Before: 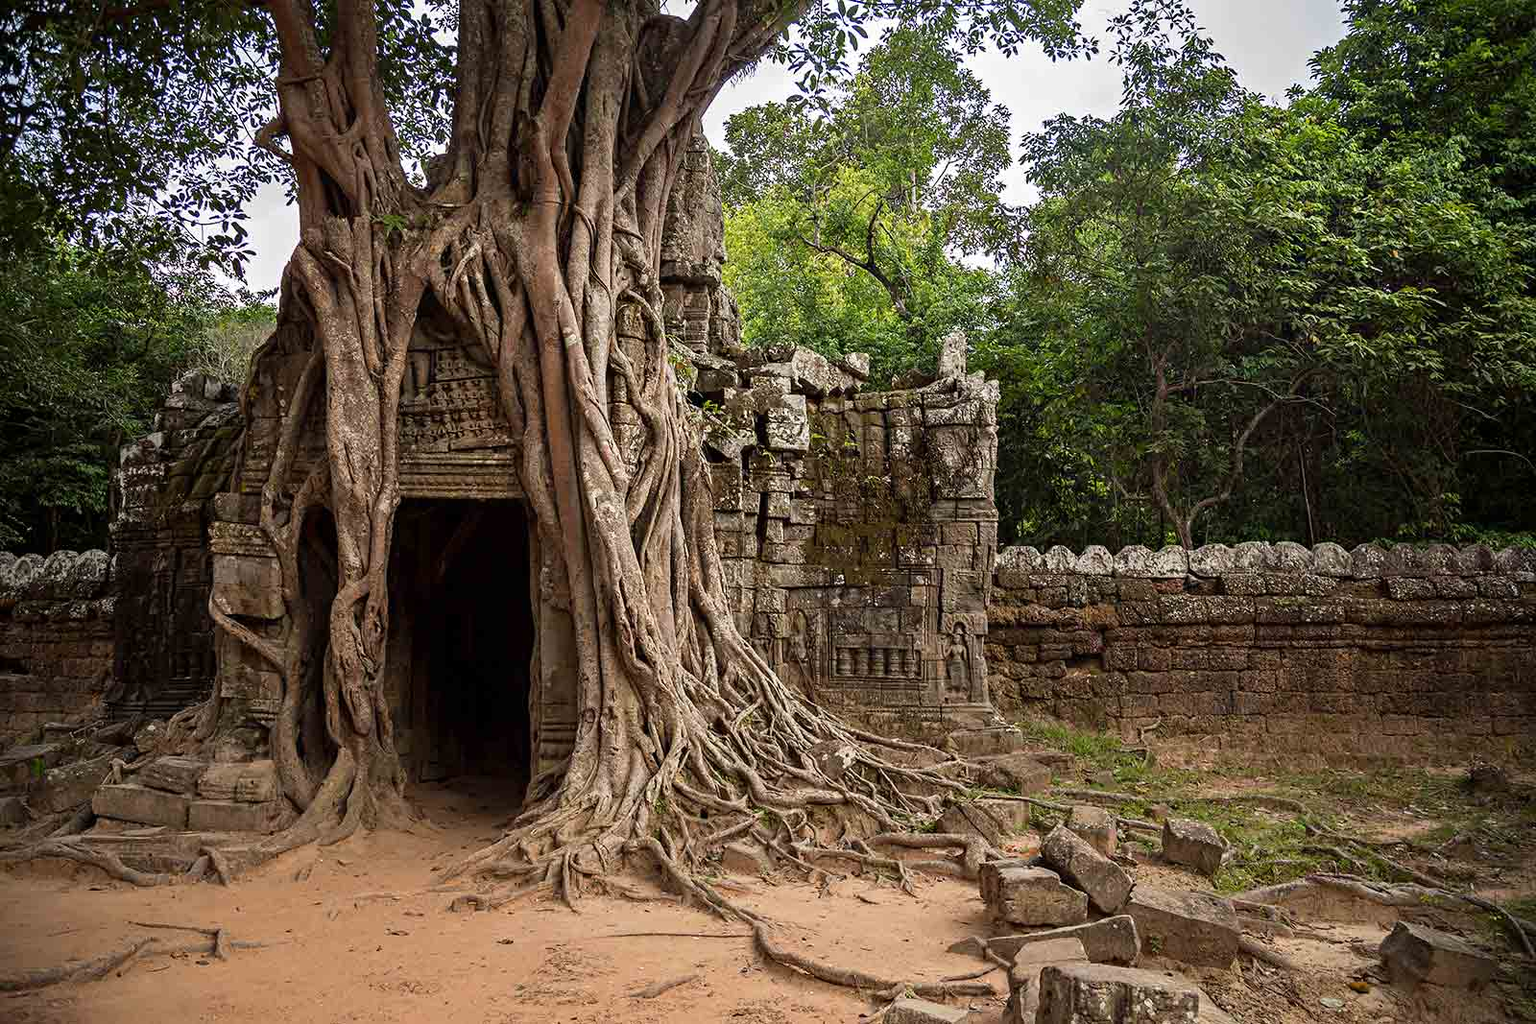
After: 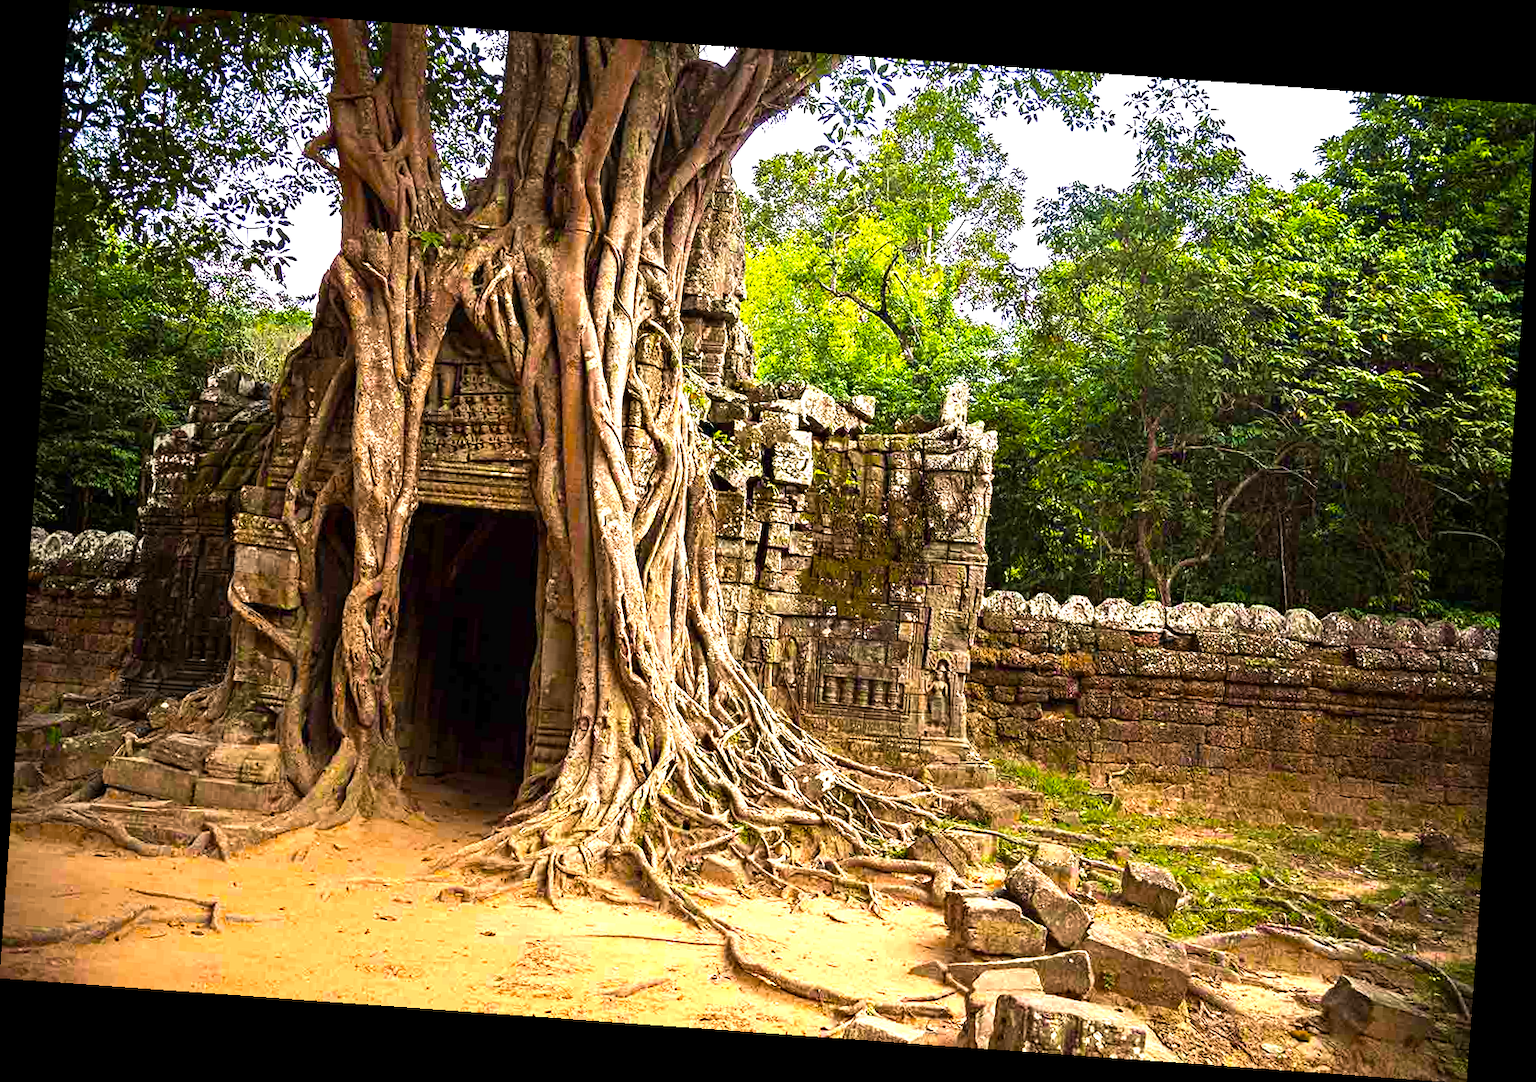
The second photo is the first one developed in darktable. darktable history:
color balance rgb: linear chroma grading › shadows -10%, linear chroma grading › global chroma 20%, perceptual saturation grading › global saturation 15%, perceptual brilliance grading › global brilliance 30%, perceptual brilliance grading › highlights 12%, perceptual brilliance grading › mid-tones 24%, global vibrance 20%
rotate and perspective: rotation 4.1°, automatic cropping off
velvia: on, module defaults
